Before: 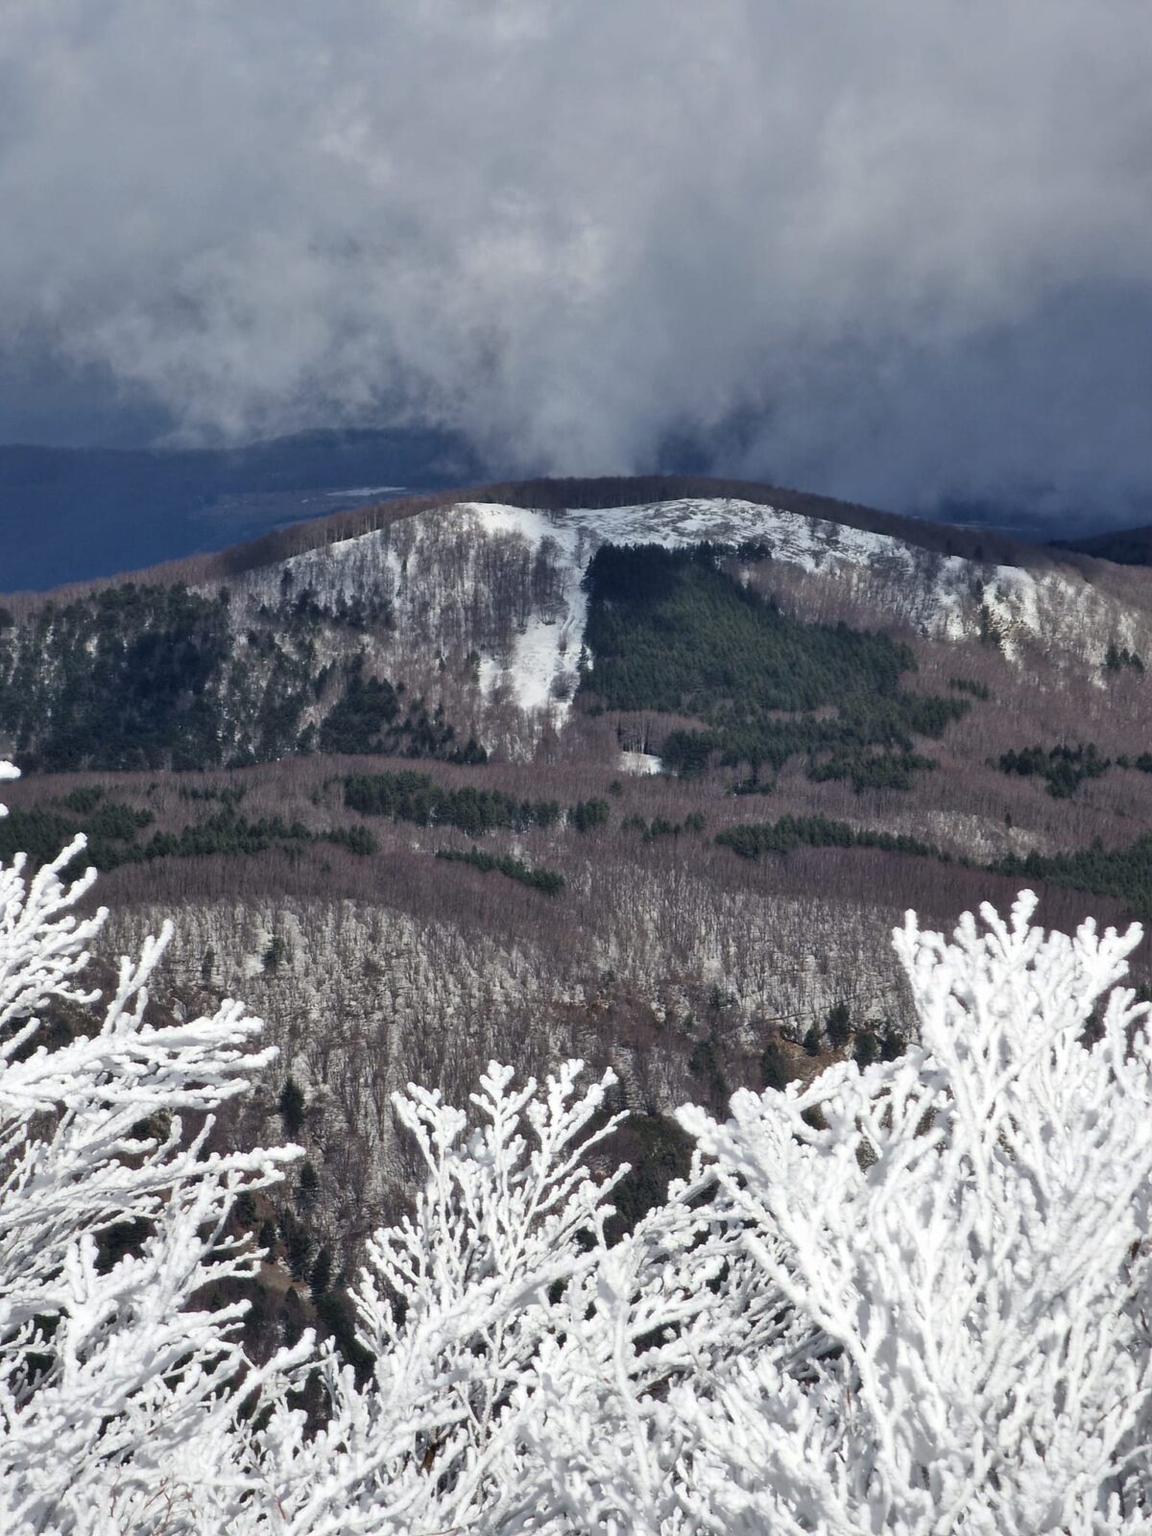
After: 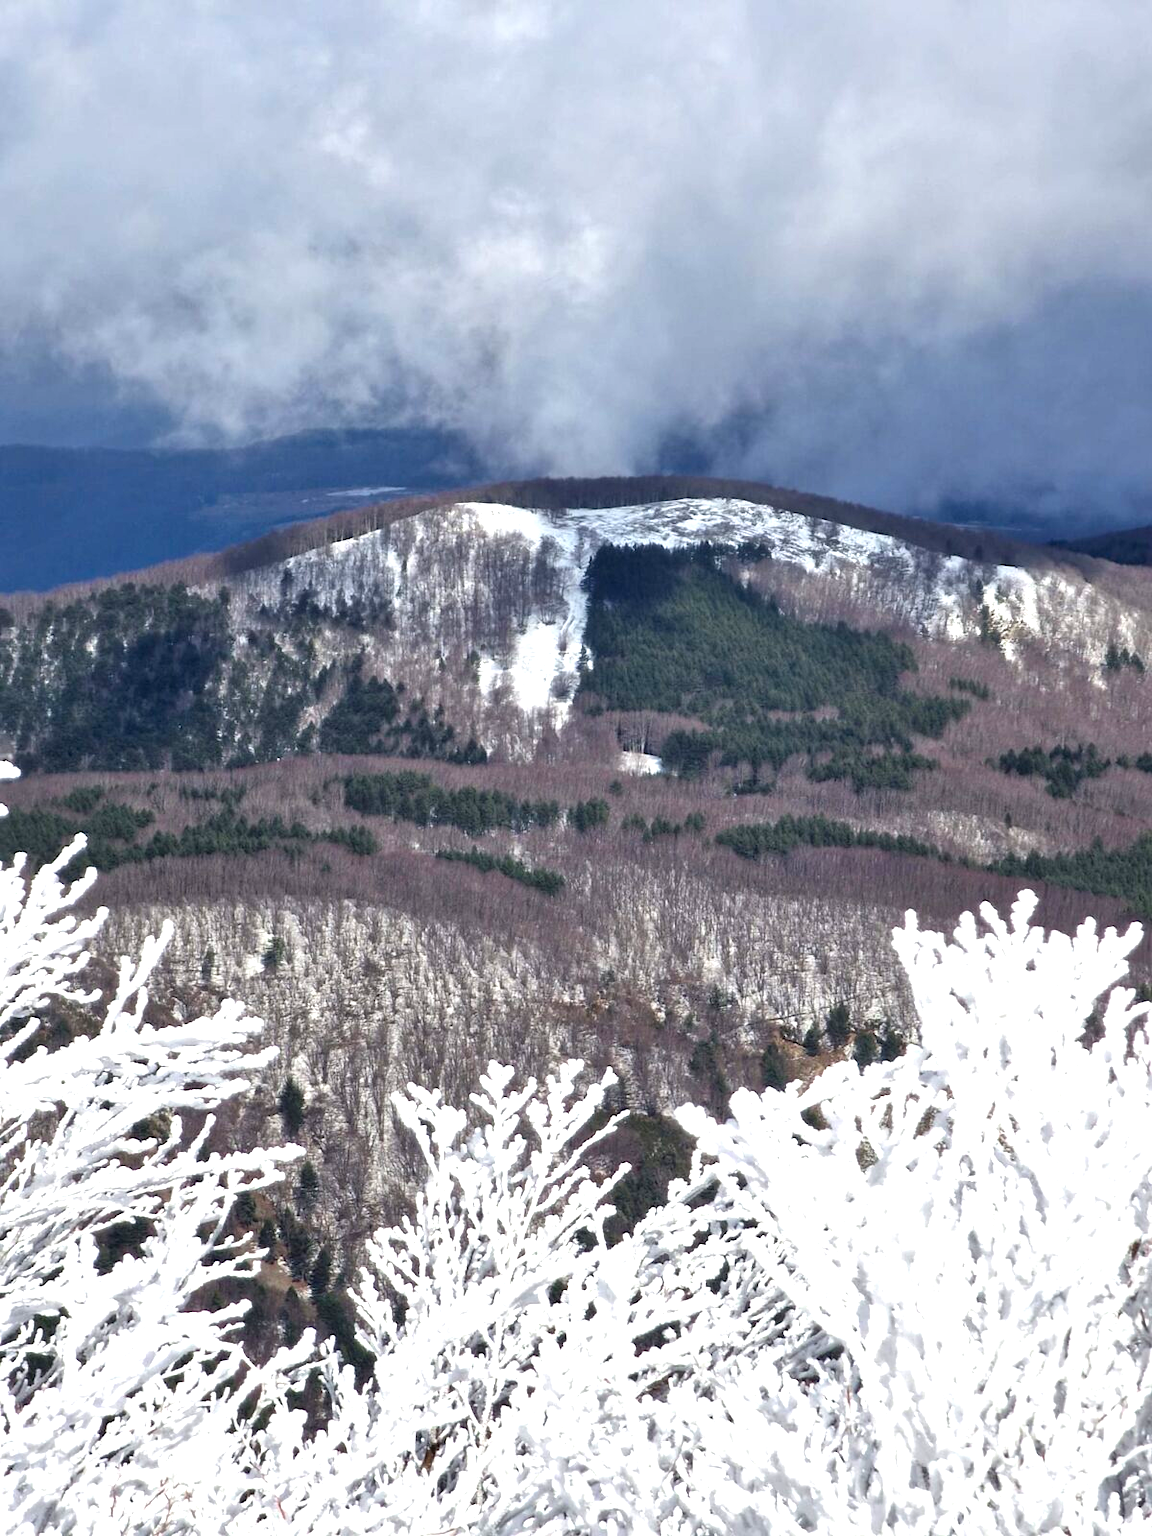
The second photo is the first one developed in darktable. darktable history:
exposure: black level correction 0.001, exposure 0.499 EV, compensate highlight preservation false
color balance rgb: linear chroma grading › global chroma -0.591%, perceptual saturation grading › global saturation 25.617%, perceptual brilliance grading › global brilliance 11.249%
